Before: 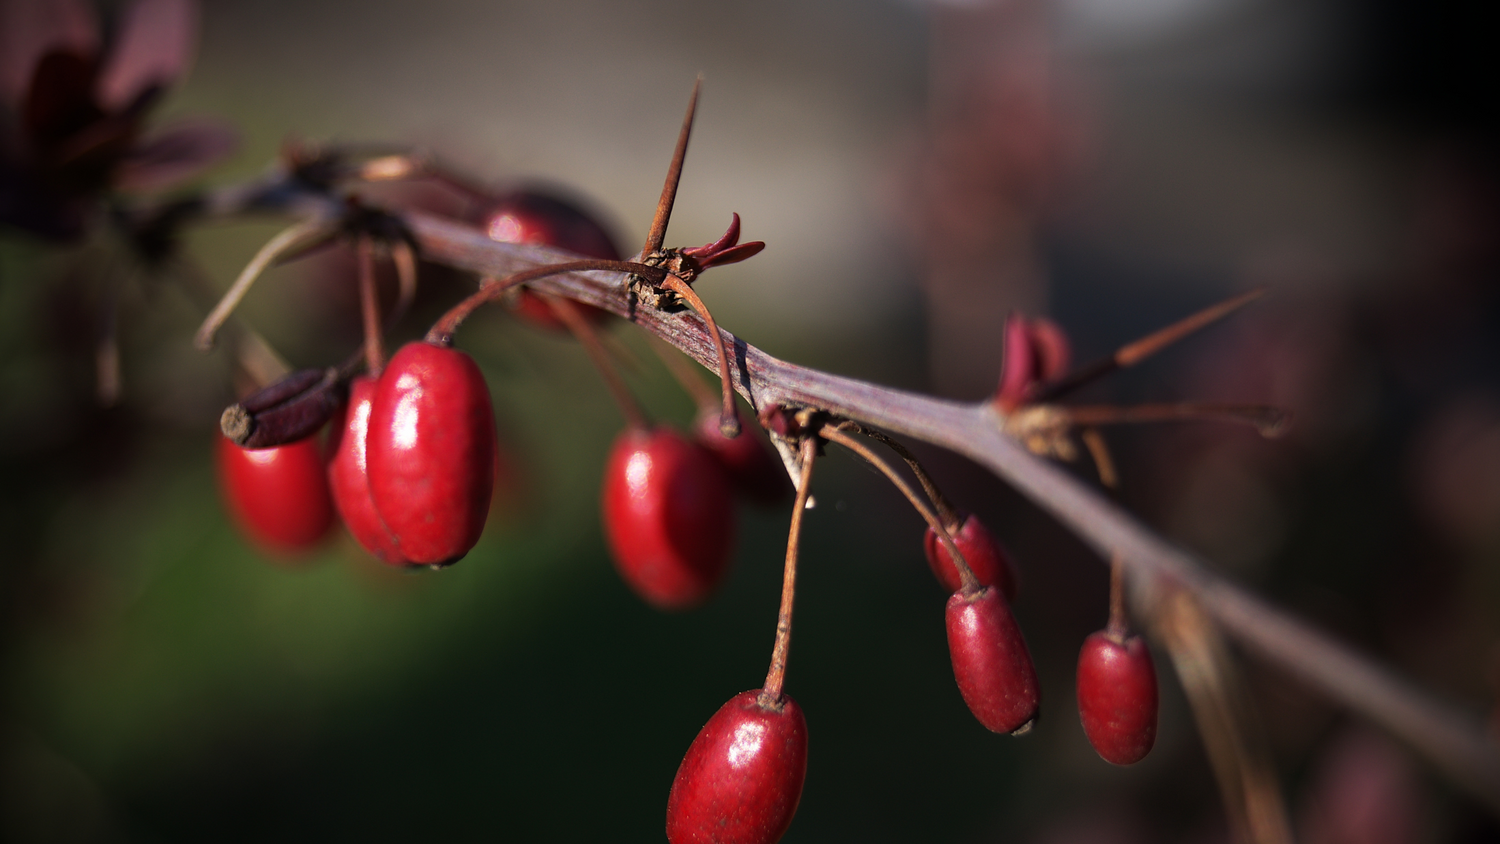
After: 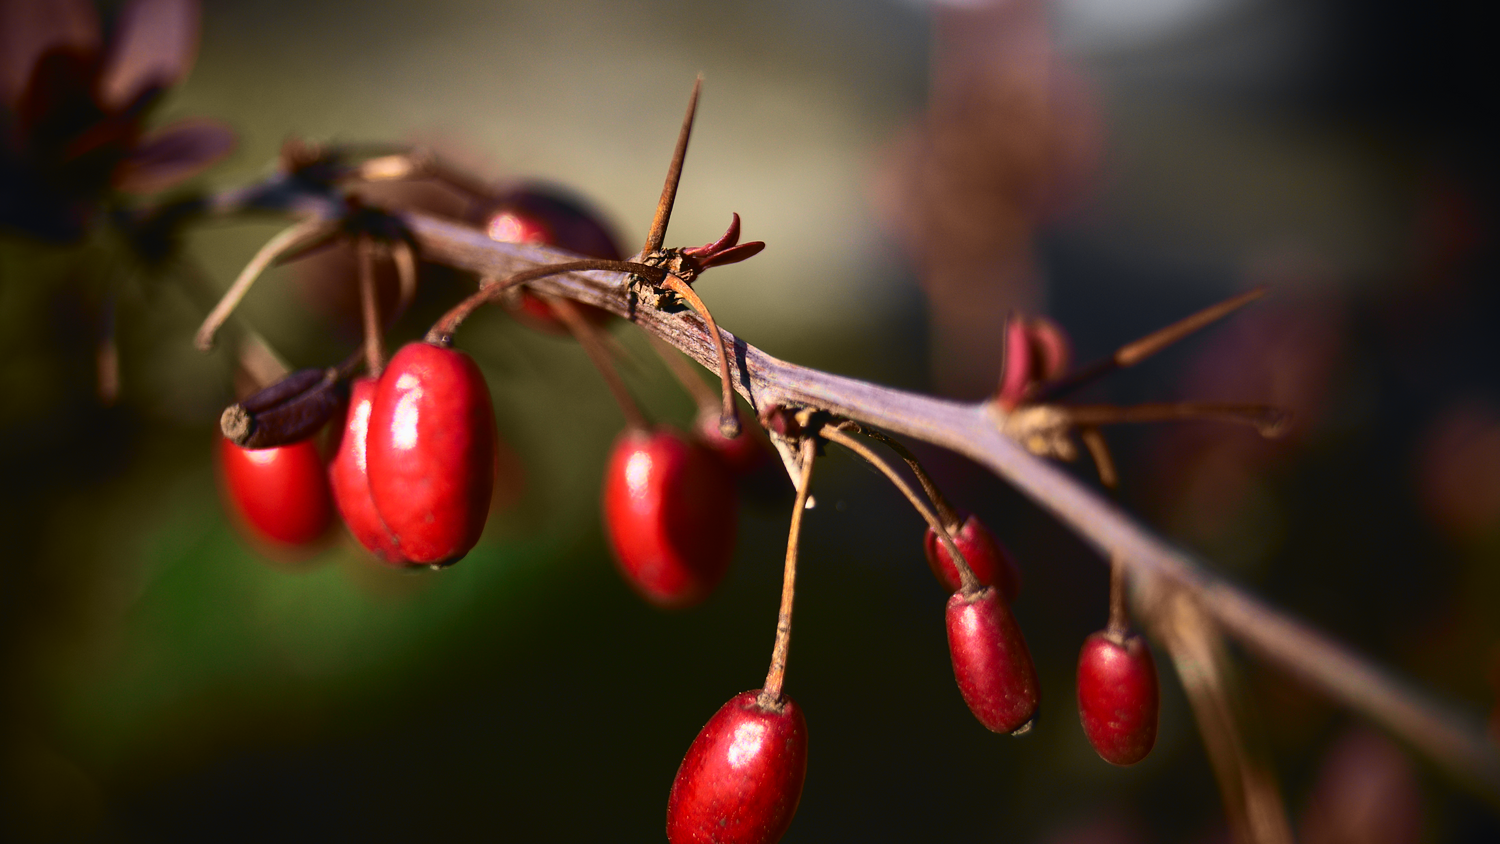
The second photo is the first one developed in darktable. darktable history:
tone curve: curves: ch0 [(0, 0.023) (0.103, 0.087) (0.277, 0.28) (0.46, 0.554) (0.569, 0.68) (0.735, 0.843) (0.994, 0.984)]; ch1 [(0, 0) (0.323, 0.284) (0.446, 0.419) (0.488, 0.497) (0.512, 0.503) (0.535, 0.556) (0.58, 0.575) (0.698, 0.732) (1, 1)]; ch2 [(0, 0) (0.369, 0.388) (0.421, 0.449) (0.478, 0.477) (0.502, 0.501) (0.526, 0.567) (0.573, 0.601) (0.656, 0.713) (1, 1)], color space Lab, independent channels, preserve colors none
